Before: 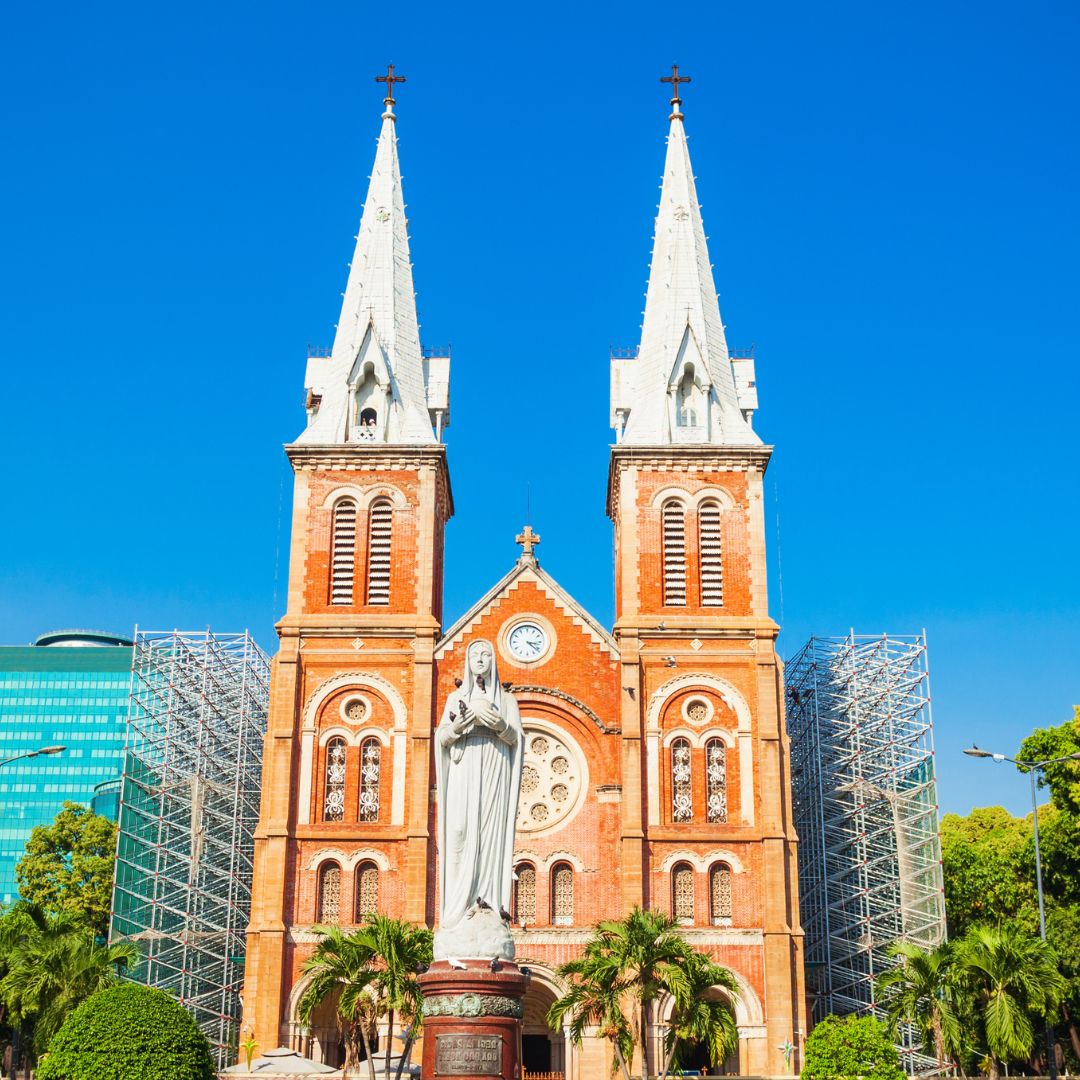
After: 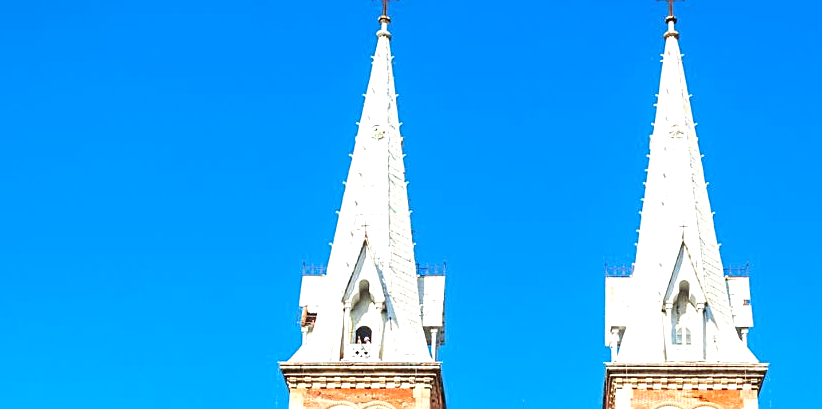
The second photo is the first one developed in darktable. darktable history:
crop: left 0.552%, top 7.642%, right 23.299%, bottom 54.481%
exposure: black level correction 0.001, exposure 0.5 EV, compensate highlight preservation false
sharpen: on, module defaults
